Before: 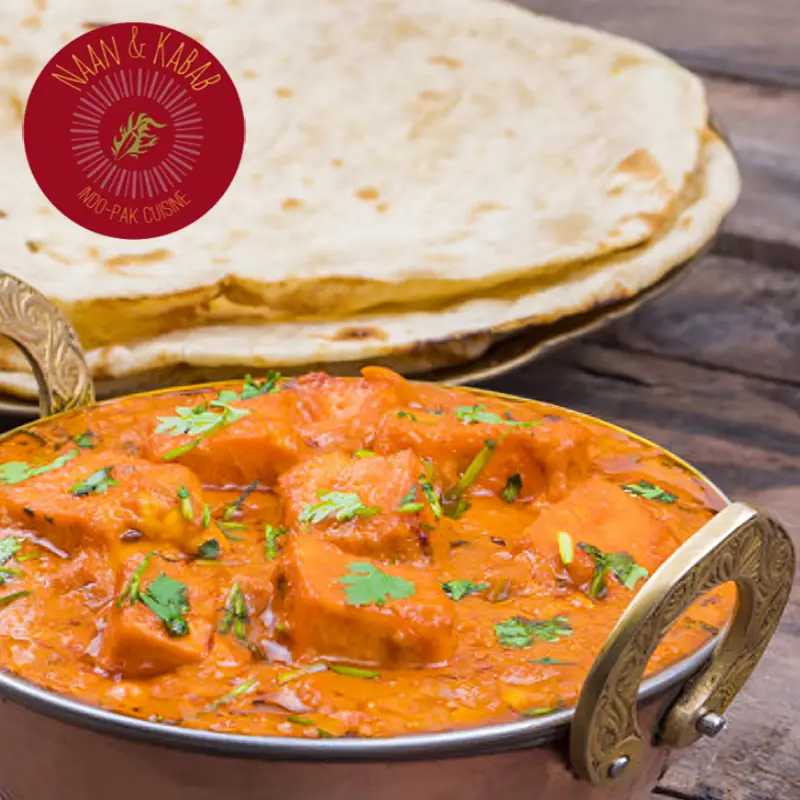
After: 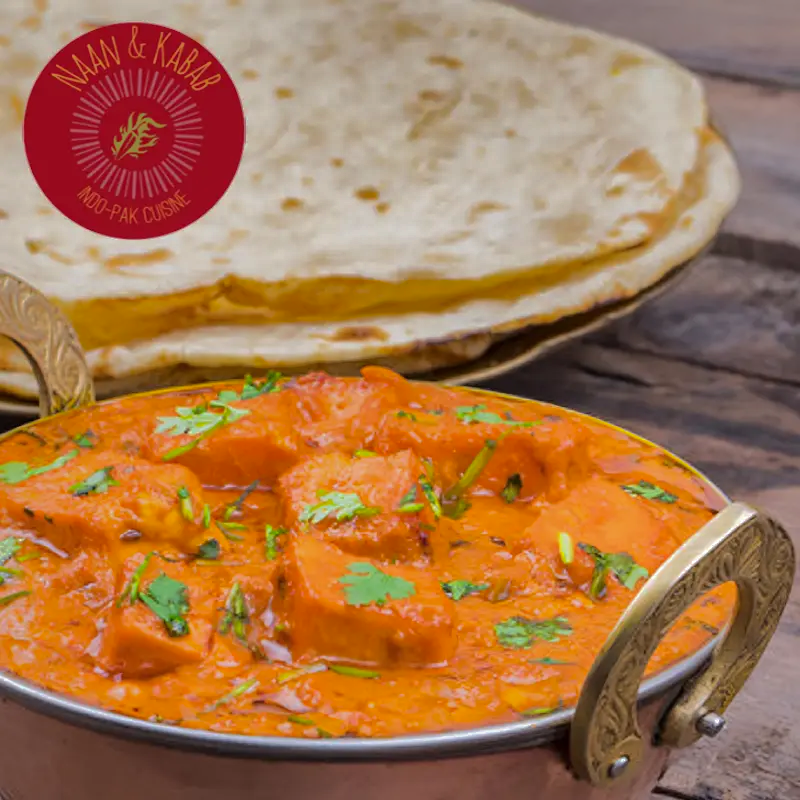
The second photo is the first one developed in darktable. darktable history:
shadows and highlights: shadows -18.47, highlights -73.61
